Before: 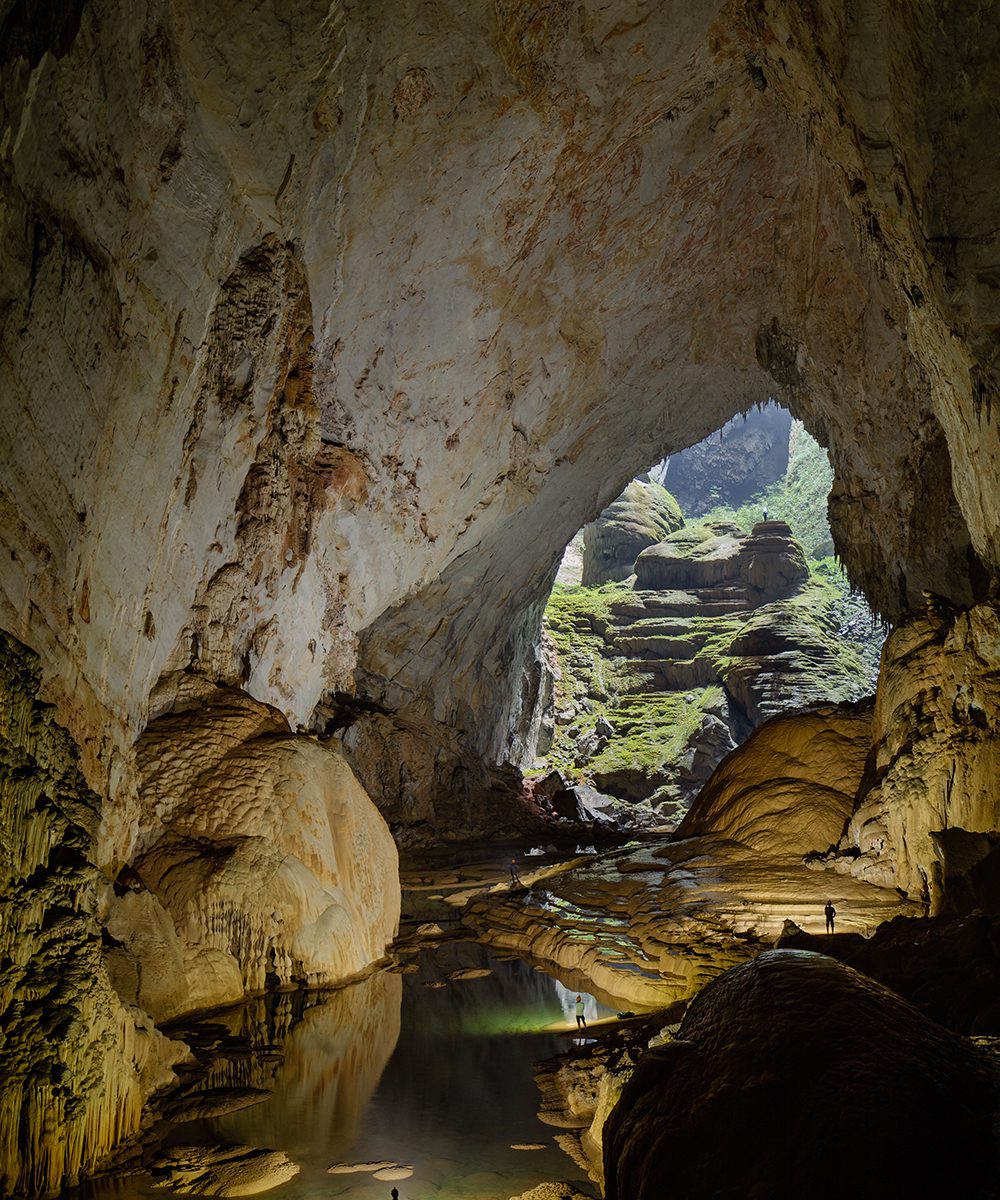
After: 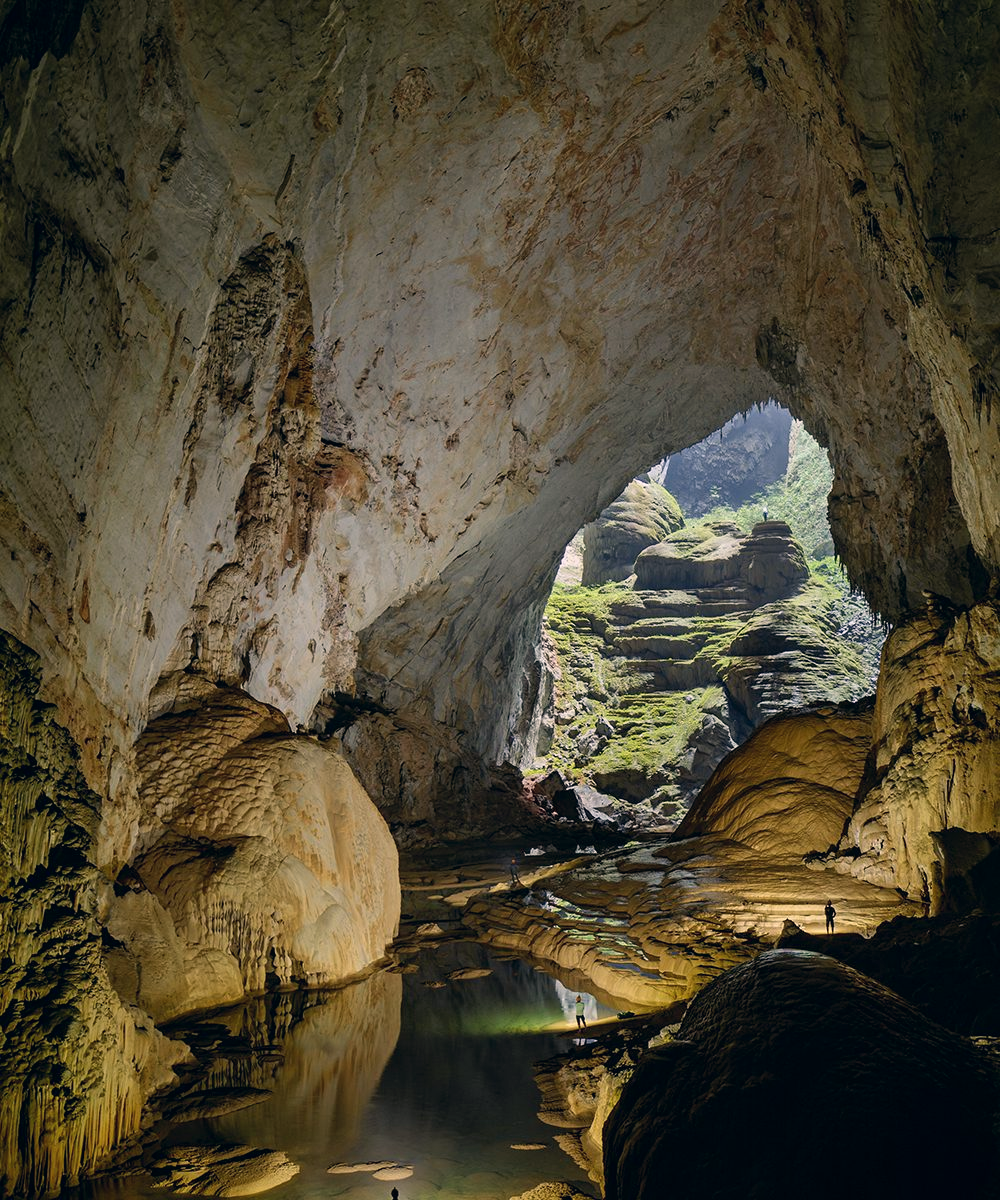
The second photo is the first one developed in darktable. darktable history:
color correction: highlights a* 5.34, highlights b* 5.3, shadows a* -4.29, shadows b* -5.08
tone equalizer: -7 EV 0.212 EV, -6 EV 0.092 EV, -5 EV 0.096 EV, -4 EV 0.053 EV, -2 EV -0.02 EV, -1 EV -0.055 EV, +0 EV -0.077 EV
tone curve: curves: ch0 [(0, 0) (0.003, 0.003) (0.011, 0.012) (0.025, 0.026) (0.044, 0.047) (0.069, 0.073) (0.1, 0.105) (0.136, 0.143) (0.177, 0.187) (0.224, 0.237) (0.277, 0.293) (0.335, 0.354) (0.399, 0.422) (0.468, 0.495) (0.543, 0.574) (0.623, 0.659) (0.709, 0.749) (0.801, 0.846) (0.898, 0.932) (1, 1)], color space Lab, independent channels, preserve colors none
